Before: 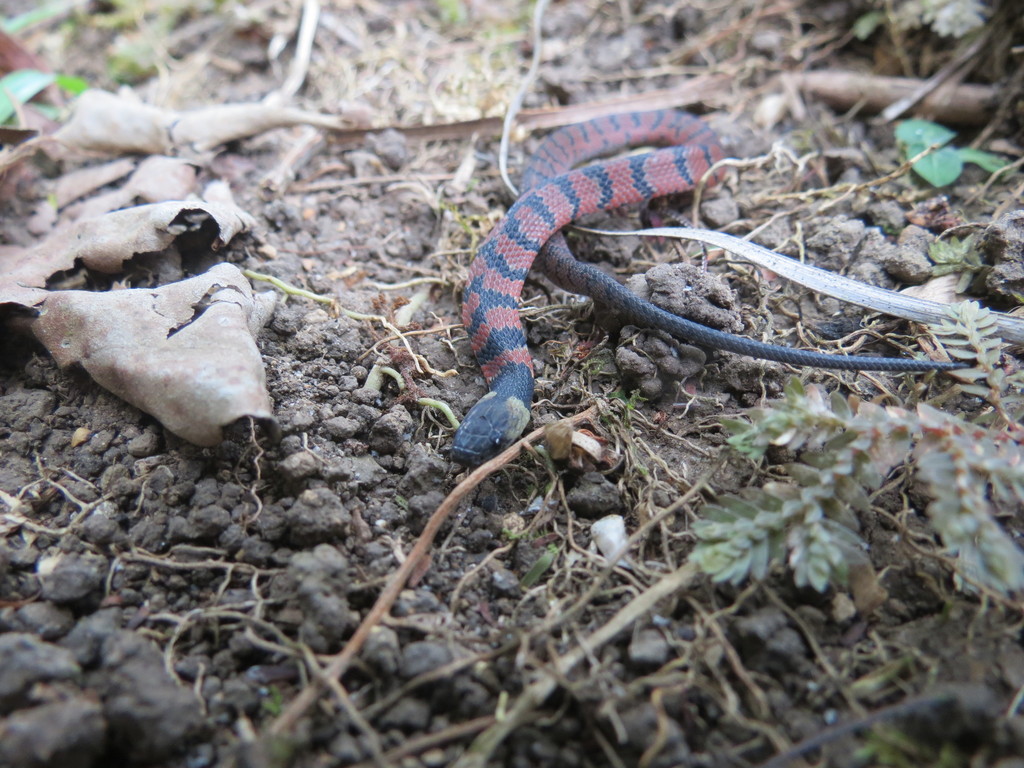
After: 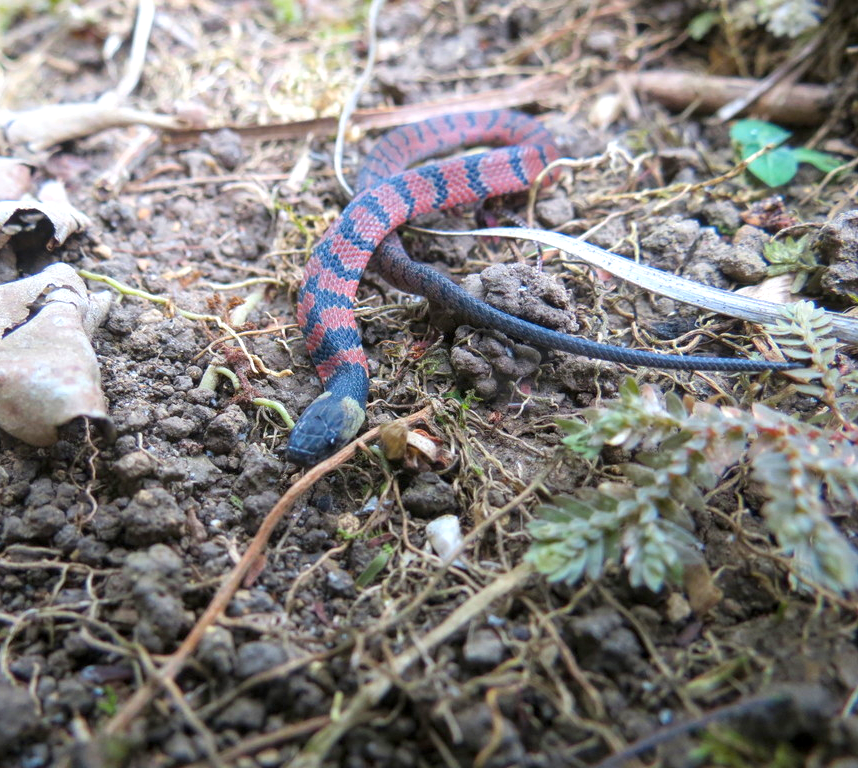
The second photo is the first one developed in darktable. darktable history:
local contrast: highlights 100%, shadows 100%, detail 131%, midtone range 0.2
exposure: exposure 0.238 EV, compensate exposure bias true, compensate highlight preservation false
color balance rgb: perceptual saturation grading › global saturation 30.252%, global vibrance 20%
crop: left 16.134%
